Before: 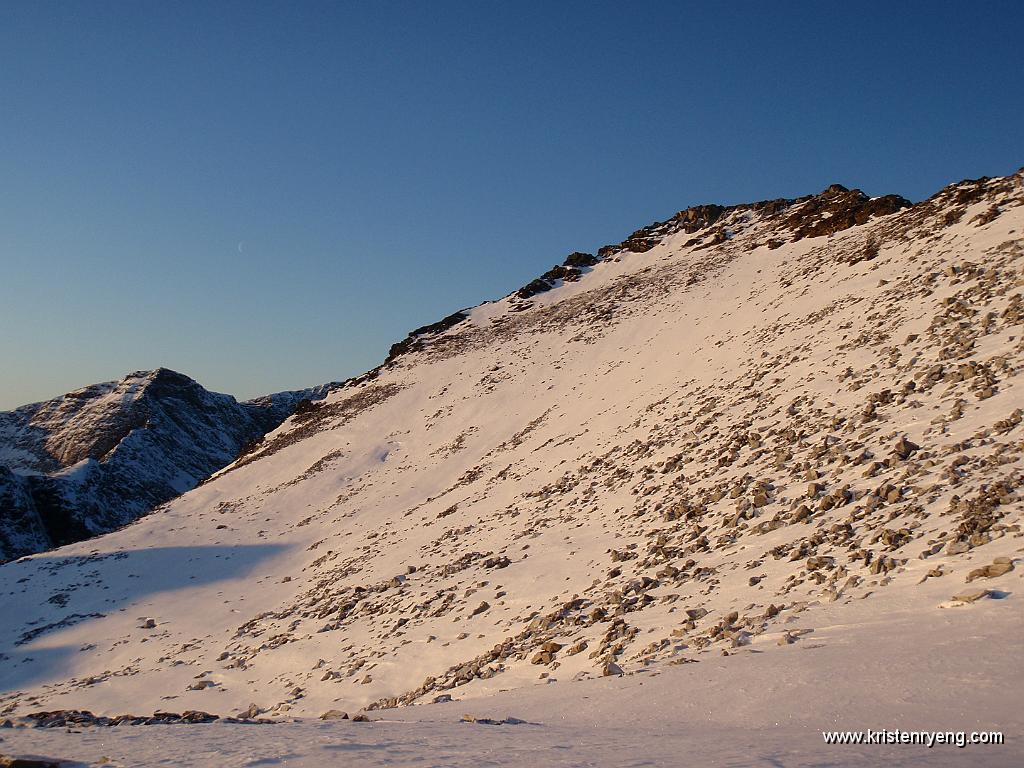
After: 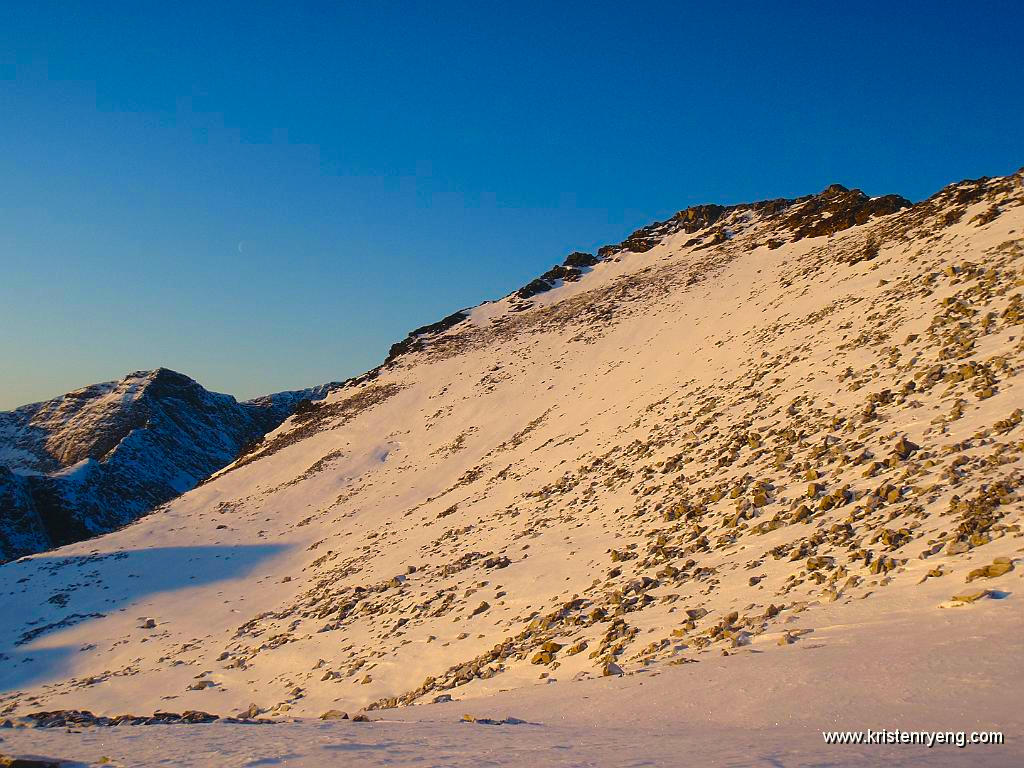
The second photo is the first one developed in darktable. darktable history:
color balance rgb: shadows lift › chroma 2.01%, shadows lift › hue 214.56°, highlights gain › luminance 5.737%, highlights gain › chroma 1.318%, highlights gain › hue 87.97°, global offset › luminance 0.477%, linear chroma grading › shadows 9.627%, linear chroma grading › highlights 10.493%, linear chroma grading › global chroma 14.347%, linear chroma grading › mid-tones 14.803%, perceptual saturation grading › global saturation 25.695%
